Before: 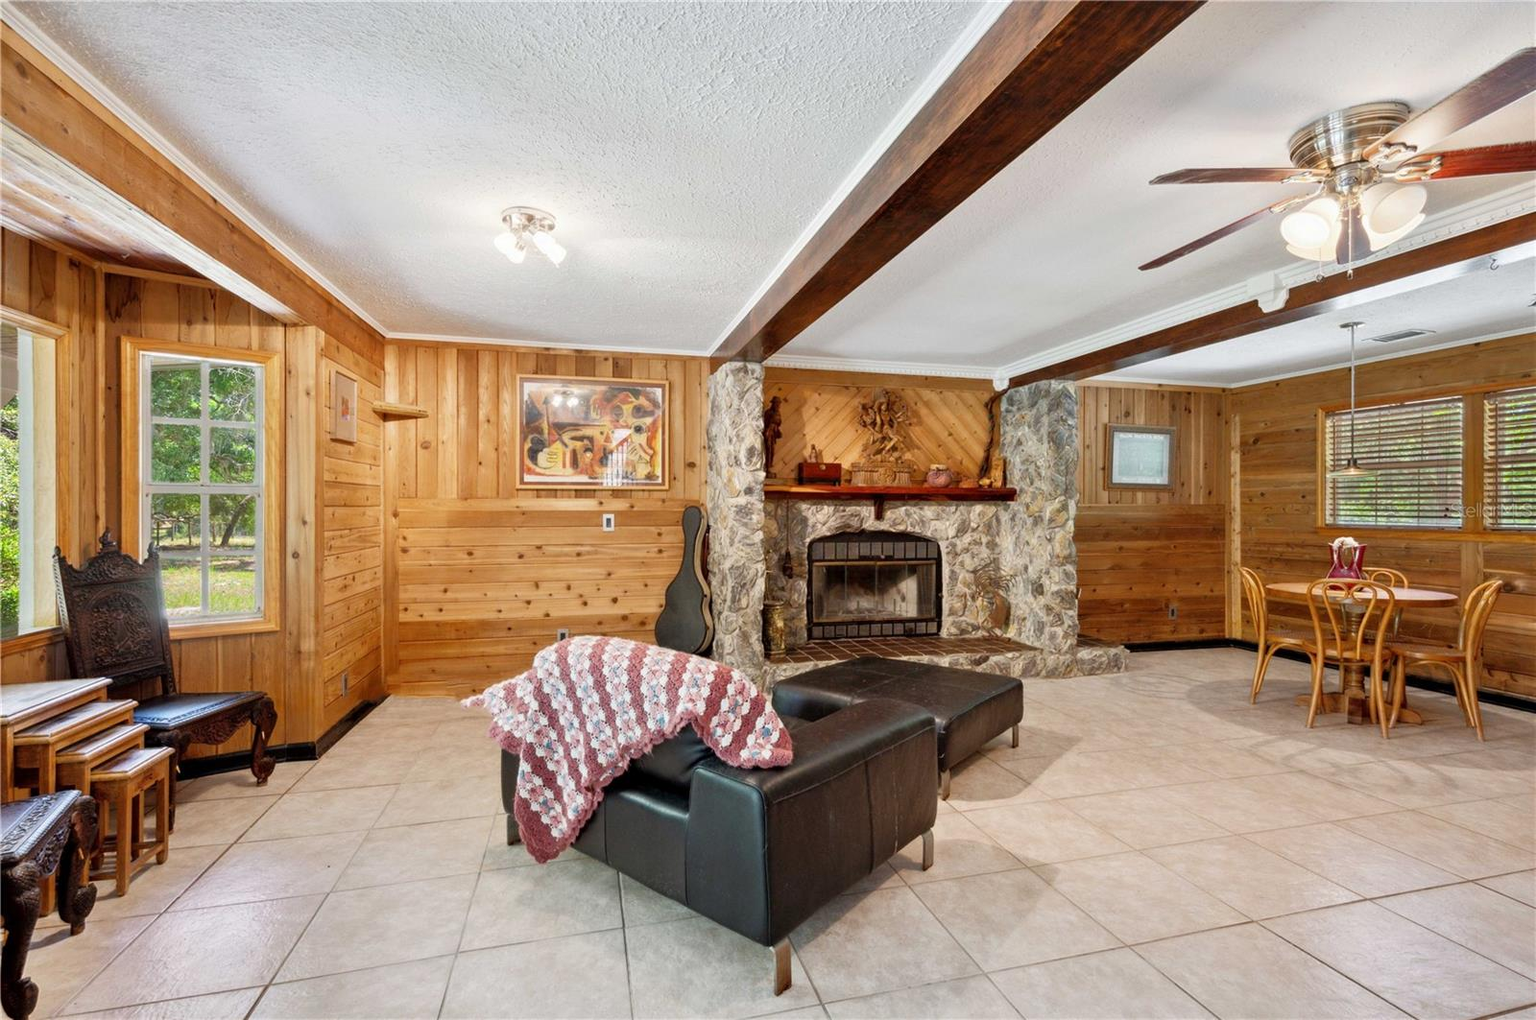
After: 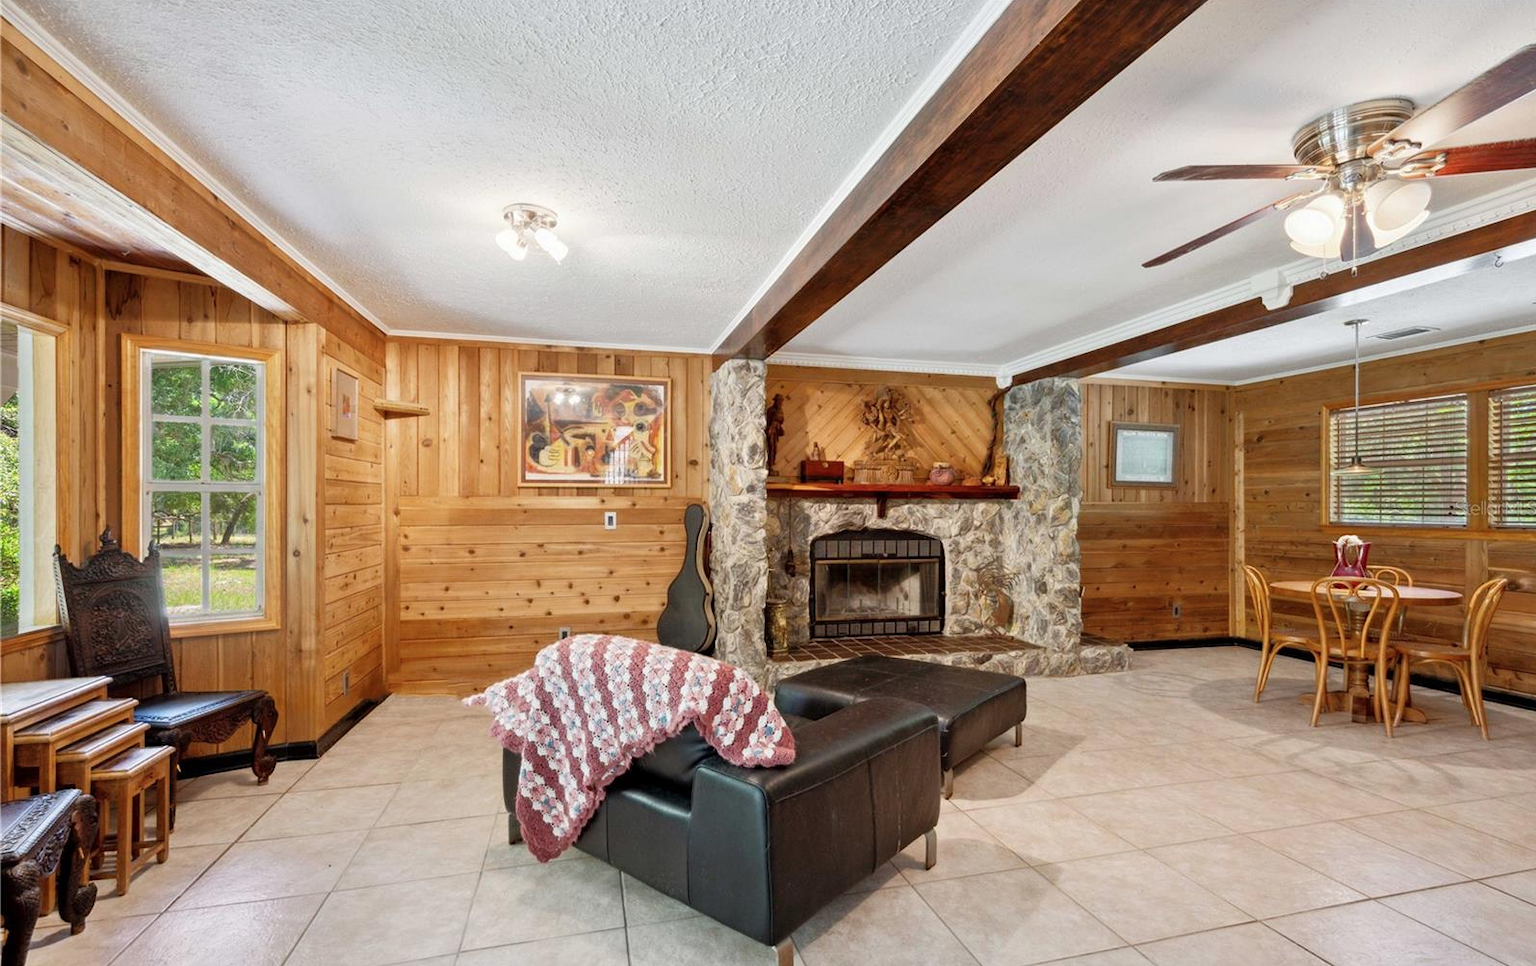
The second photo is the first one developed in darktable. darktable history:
crop: top 0.448%, right 0.264%, bottom 5.045%
color balance rgb: linear chroma grading › shadows -3%, linear chroma grading › highlights -4%
